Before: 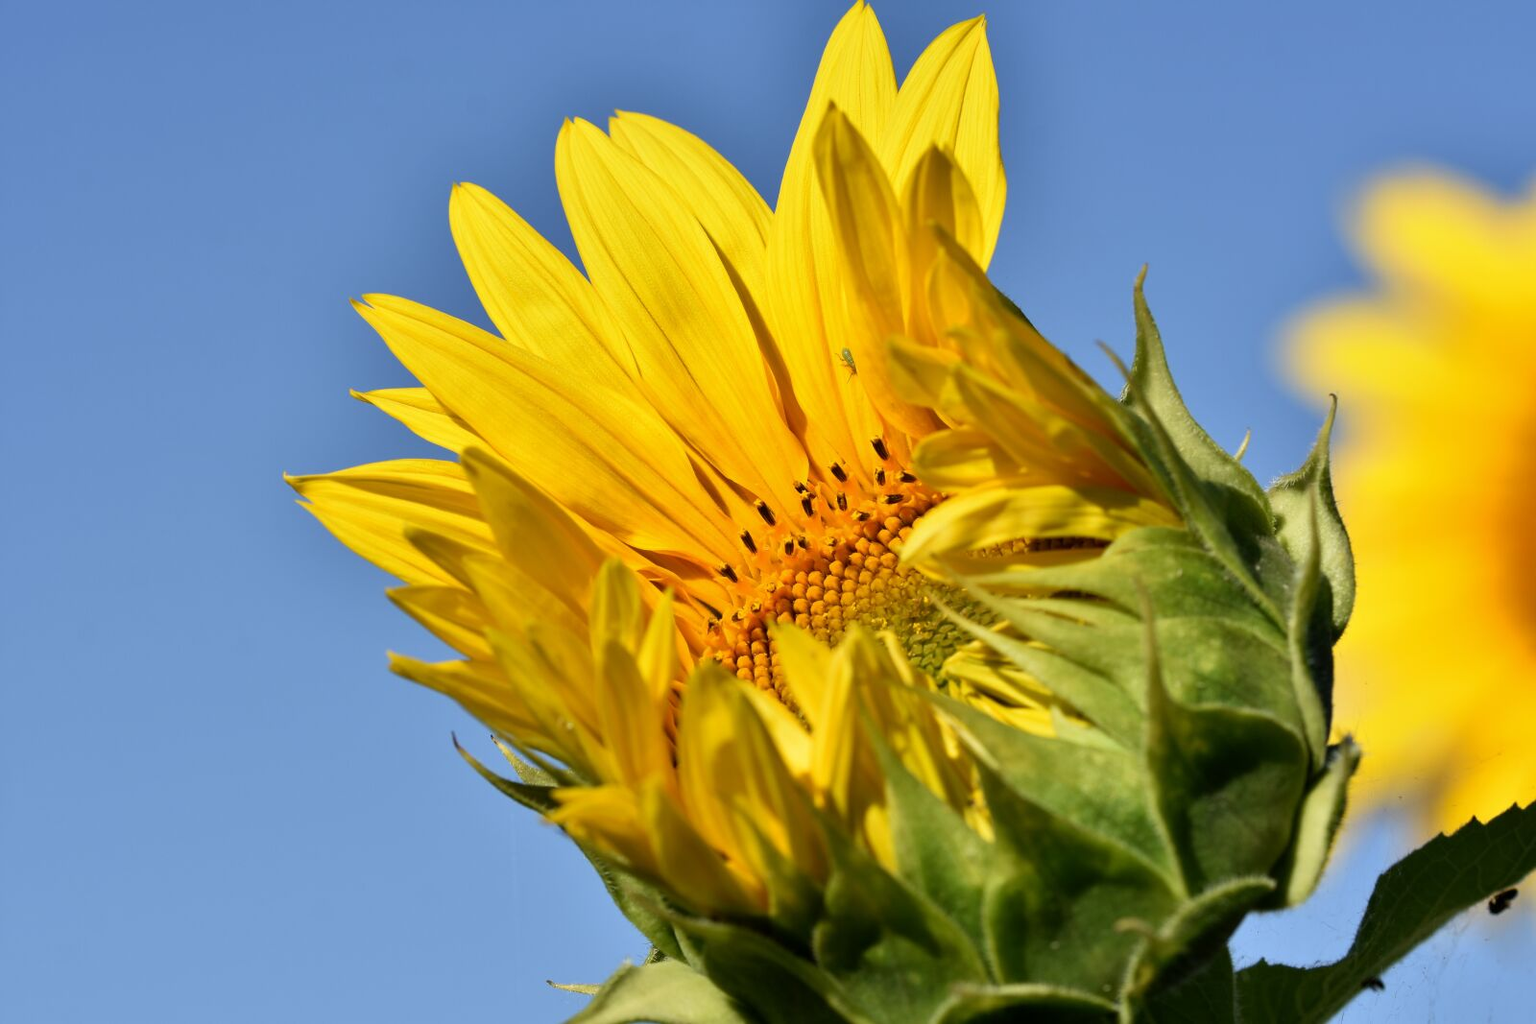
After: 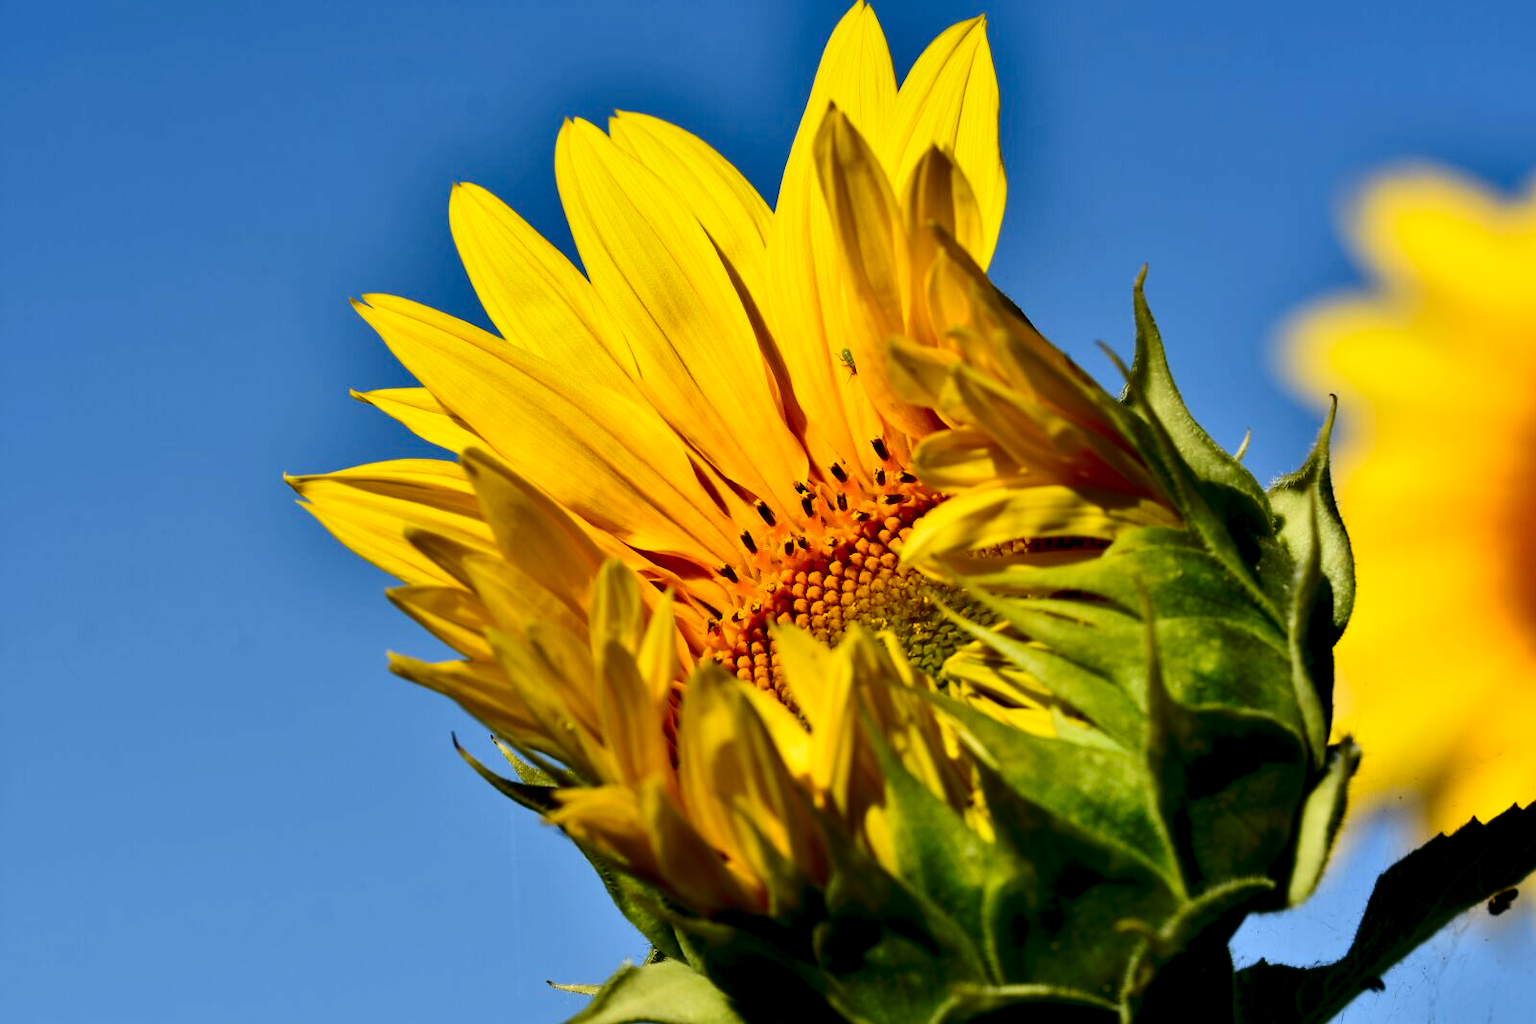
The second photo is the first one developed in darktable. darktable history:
color calibration: illuminant same as pipeline (D50), adaptation none (bypass), x 0.333, y 0.334, temperature 5022.21 K
exposure: black level correction 0.016, exposure -0.008 EV, compensate highlight preservation false
tone curve: color space Lab, independent channels, preserve colors none
contrast brightness saturation: contrast 0.215, brightness -0.185, saturation 0.232
